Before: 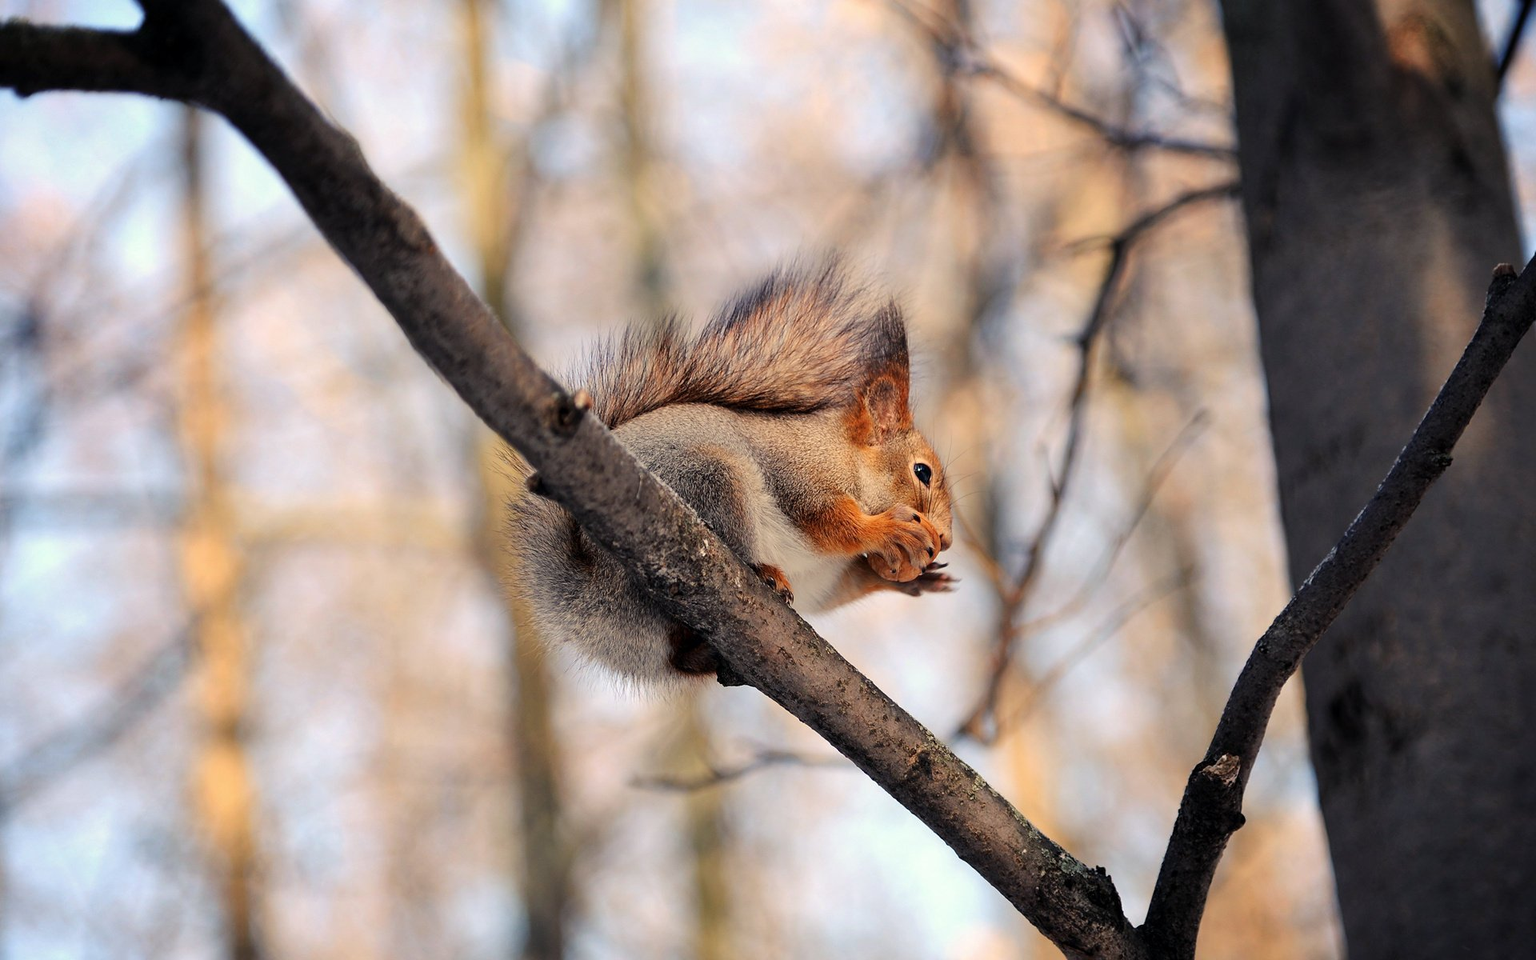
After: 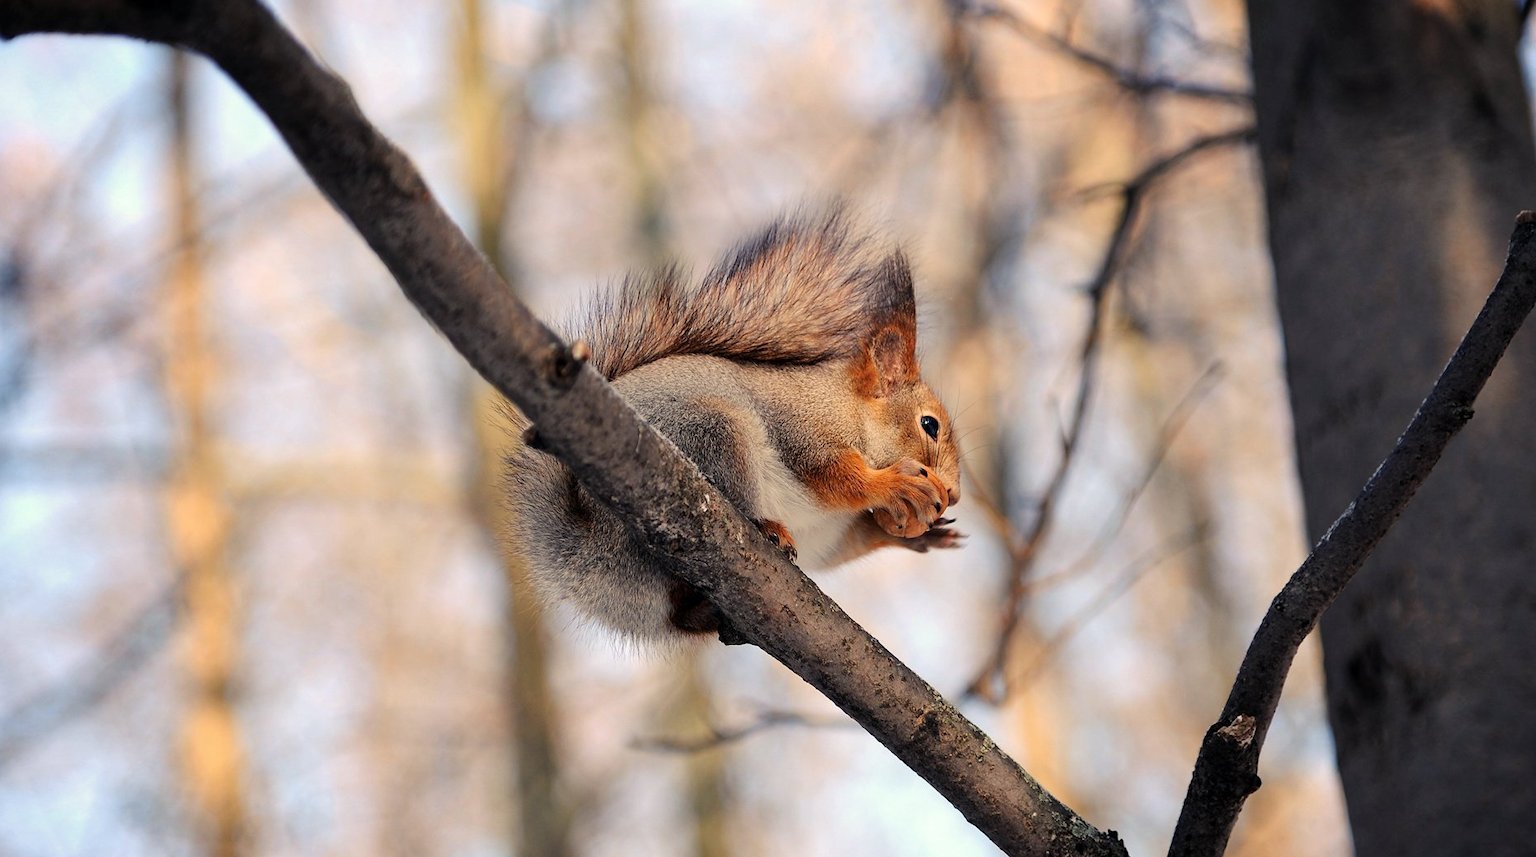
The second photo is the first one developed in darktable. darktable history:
tone equalizer: on, module defaults
crop: left 1.186%, top 6.112%, right 1.425%, bottom 6.949%
